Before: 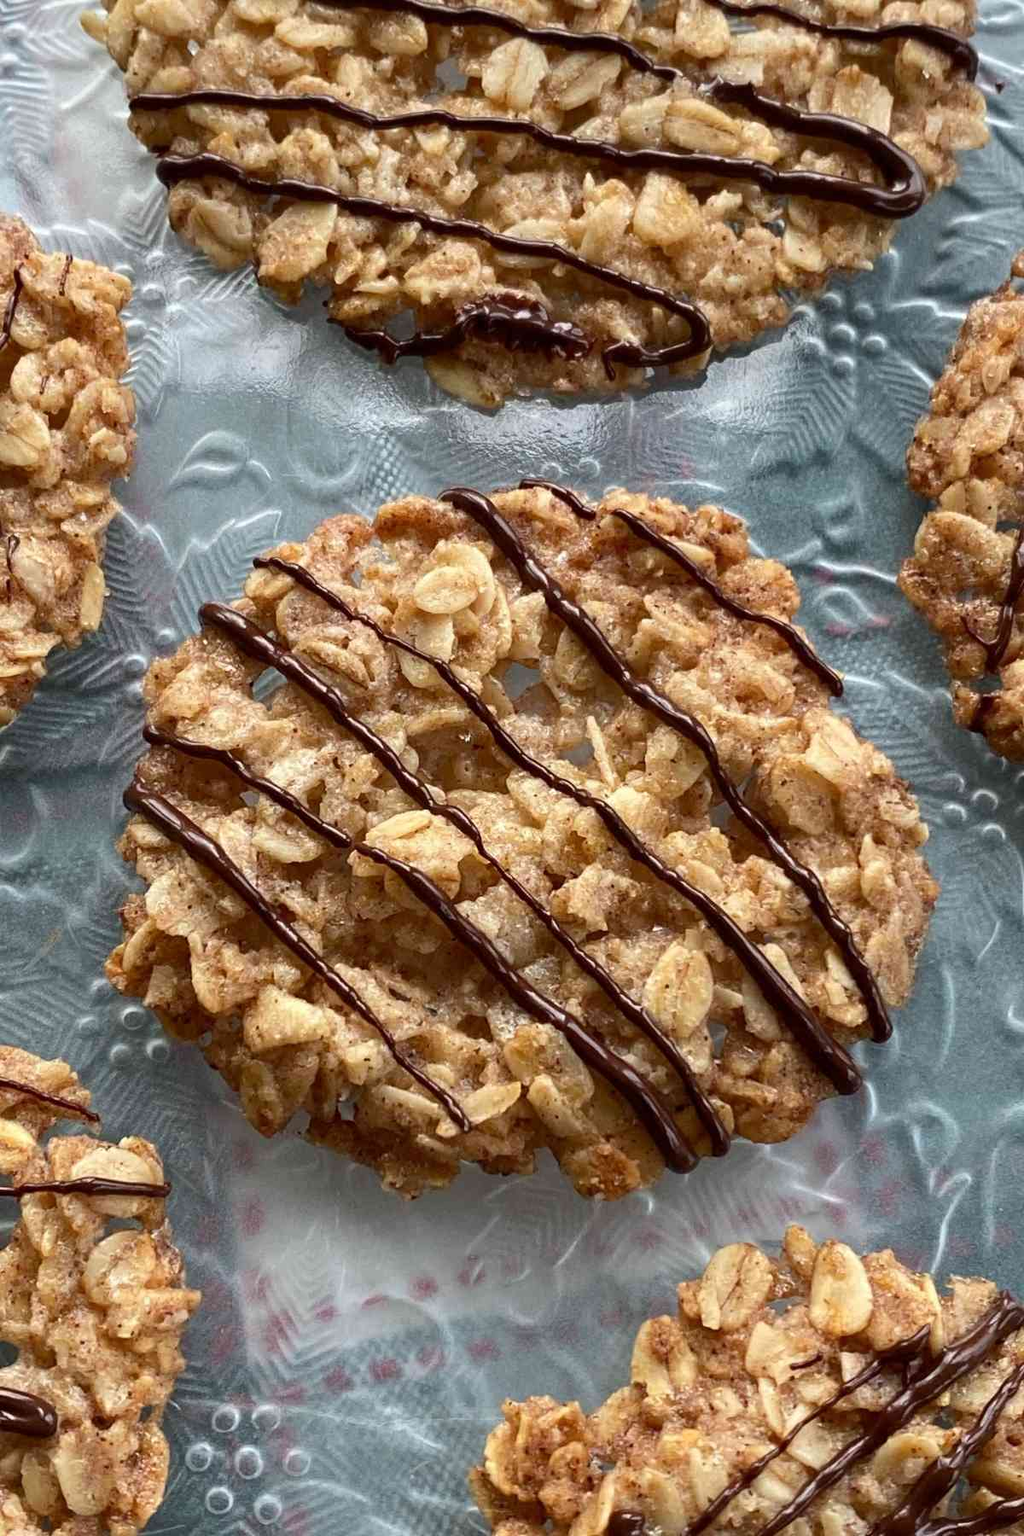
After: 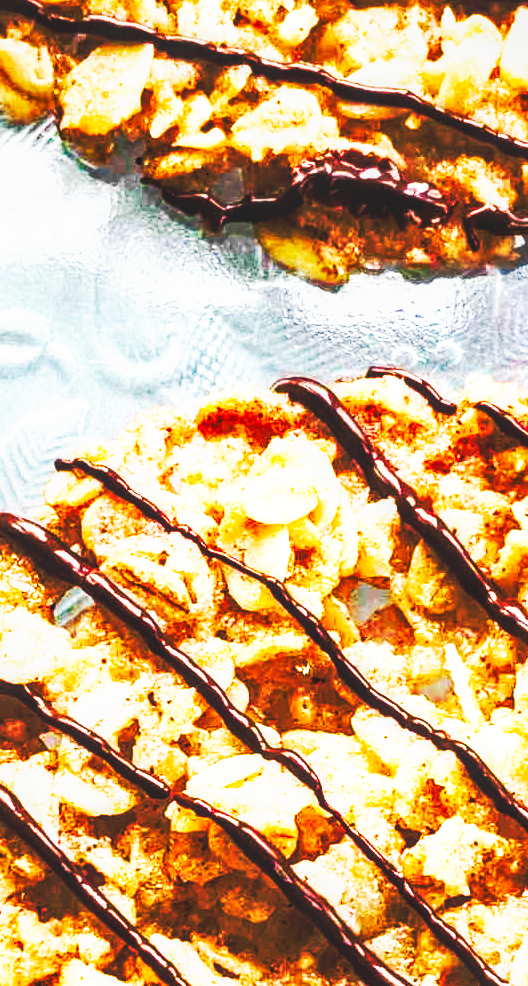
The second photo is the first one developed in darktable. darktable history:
color balance rgb: linear chroma grading › shadows -2.2%, linear chroma grading › highlights -15%, linear chroma grading › global chroma -10%, linear chroma grading › mid-tones -10%, perceptual saturation grading › global saturation 45%, perceptual saturation grading › highlights -50%, perceptual saturation grading › shadows 30%, perceptual brilliance grading › global brilliance 18%, global vibrance 45%
crop: left 20.248%, top 10.86%, right 35.675%, bottom 34.321%
exposure: black level correction 0.002, exposure 0.15 EV, compensate highlight preservation false
base curve: curves: ch0 [(0, 0.015) (0.085, 0.116) (0.134, 0.298) (0.19, 0.545) (0.296, 0.764) (0.599, 0.982) (1, 1)], preserve colors none
local contrast: on, module defaults
